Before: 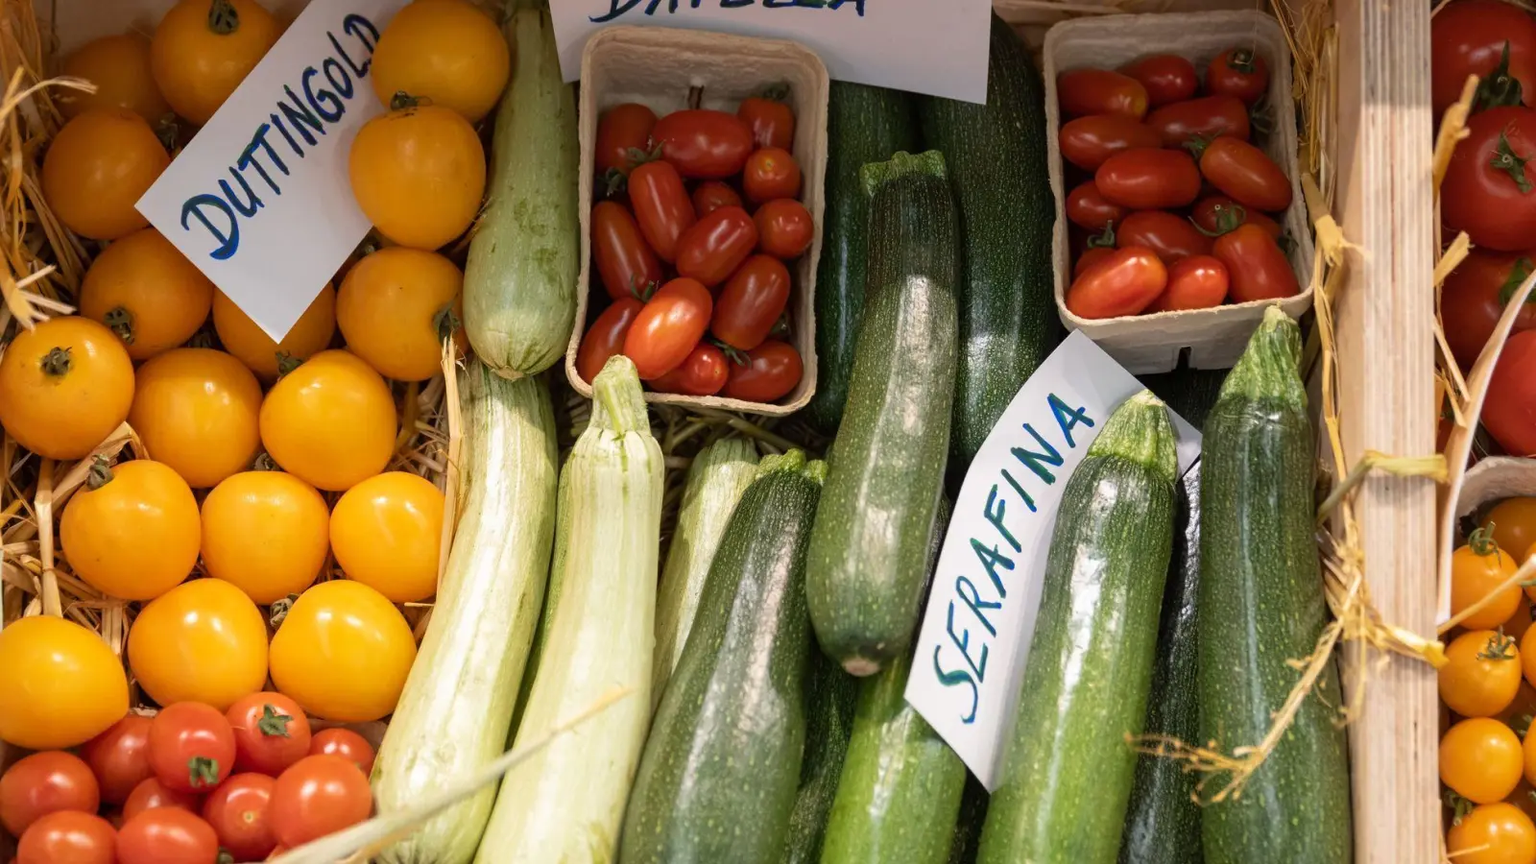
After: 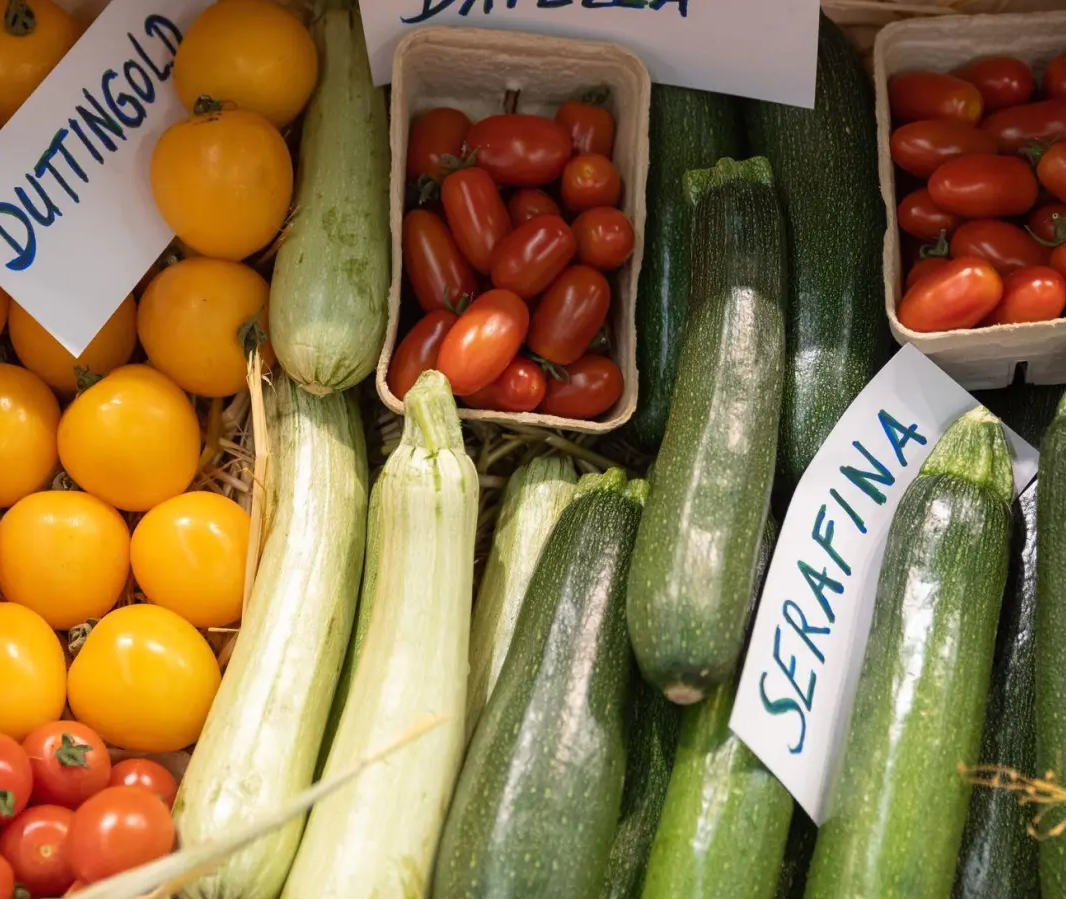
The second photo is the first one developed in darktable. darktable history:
exposure: black level correction 0, compensate highlight preservation false
crop and rotate: left 13.394%, right 19.92%
